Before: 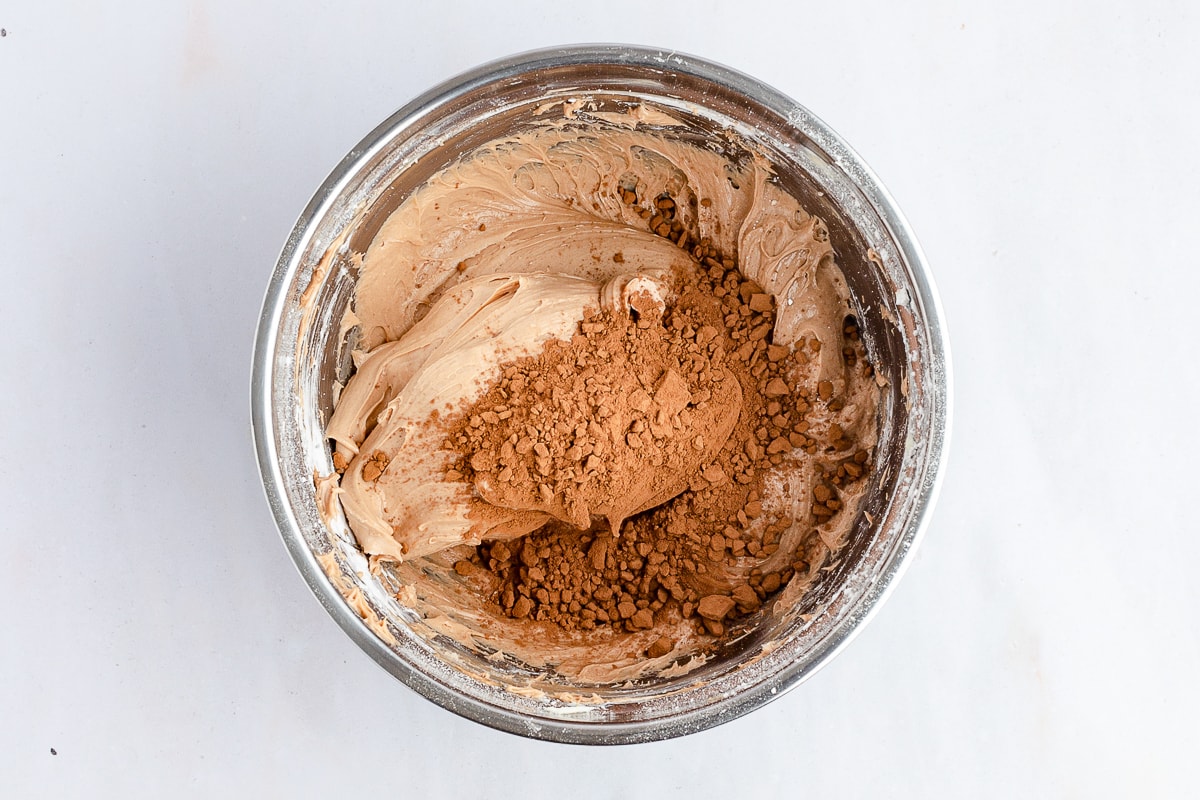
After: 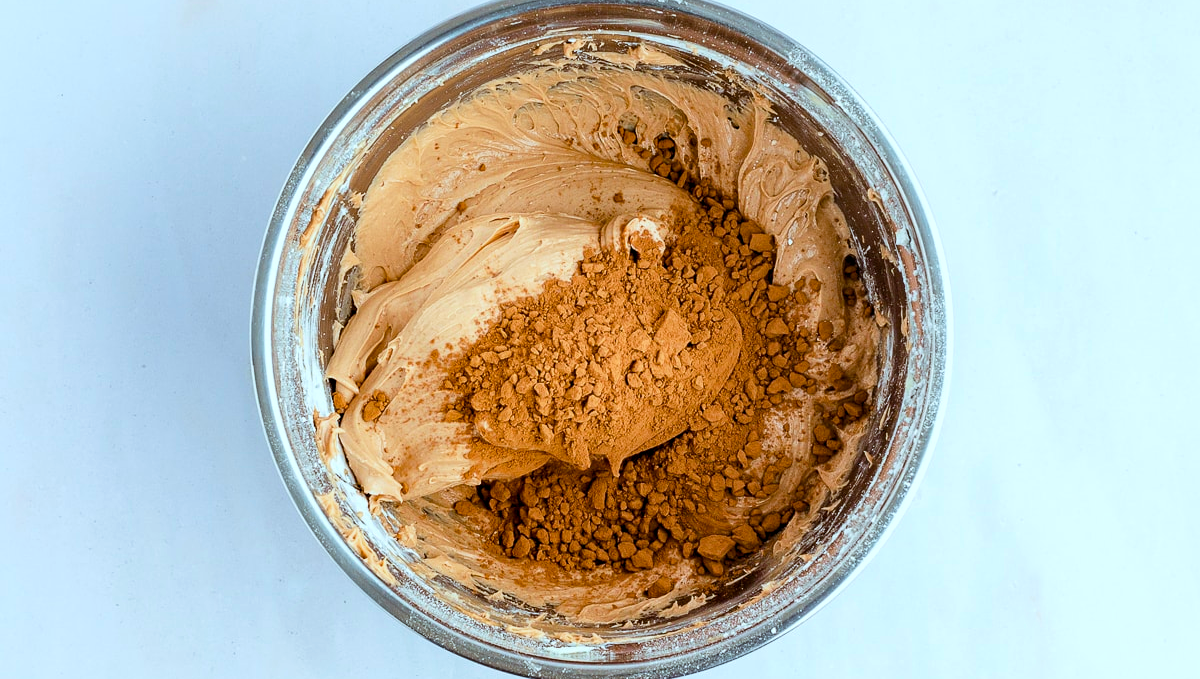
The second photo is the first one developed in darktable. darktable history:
velvia: on, module defaults
color correction: highlights a* -10.31, highlights b* -10.36
crop: top 7.575%, bottom 7.516%
color balance rgb: highlights gain › chroma 0.173%, highlights gain › hue 331.54°, global offset › luminance -0.291%, global offset › hue 258.55°, perceptual saturation grading › global saturation 24.889%, global vibrance 20%
